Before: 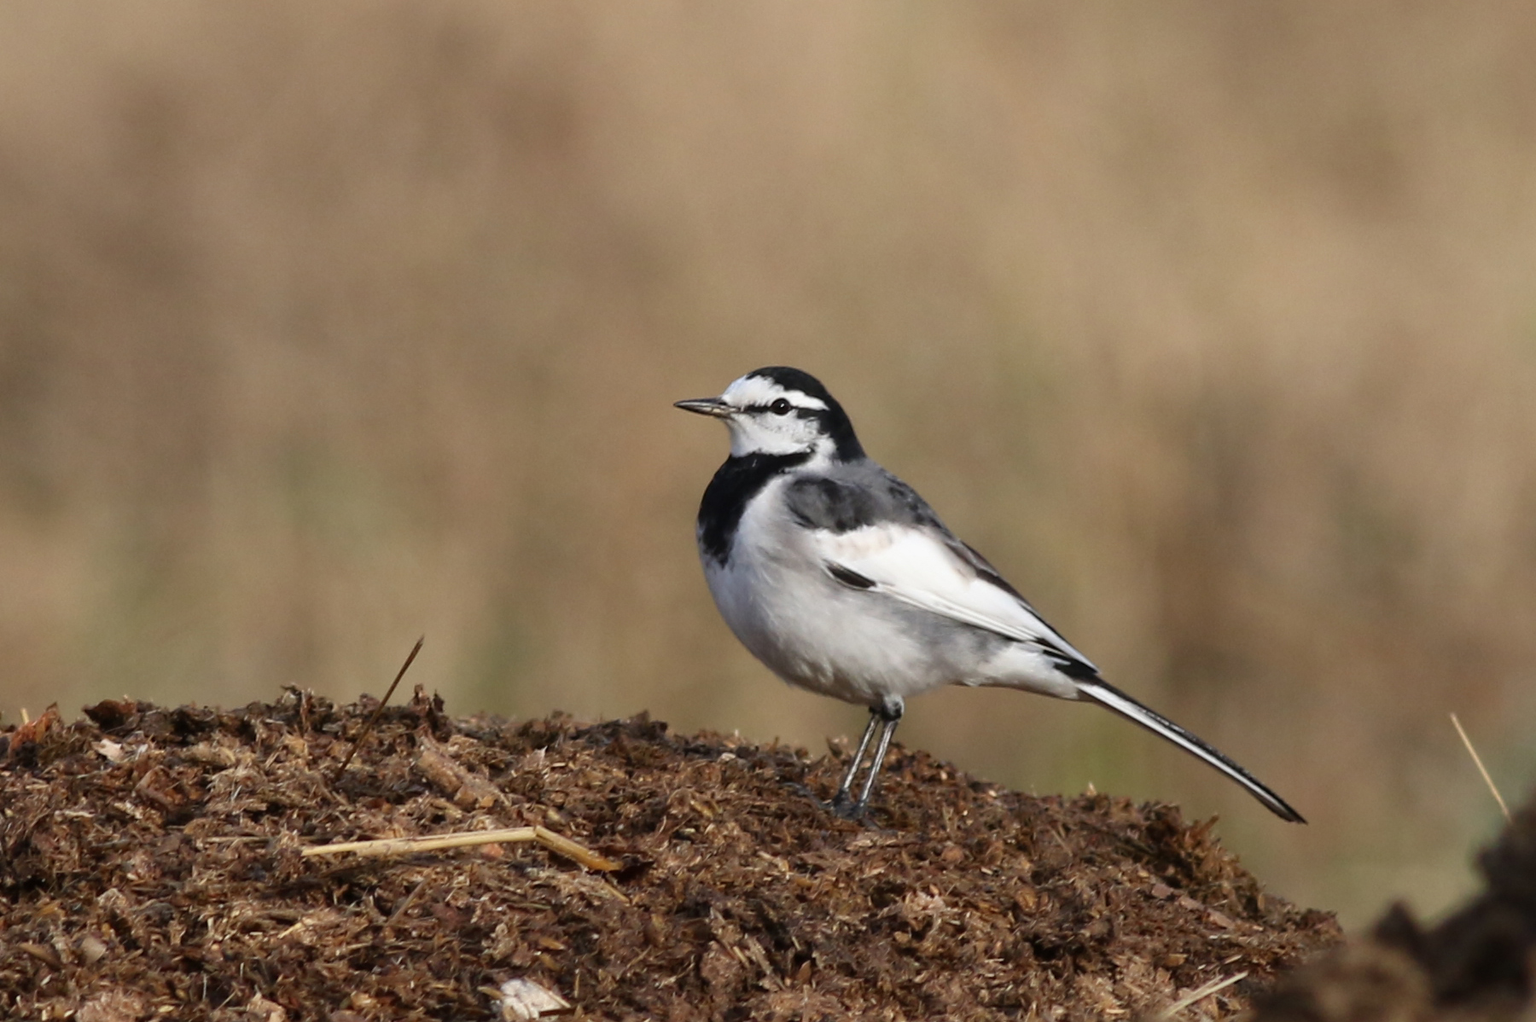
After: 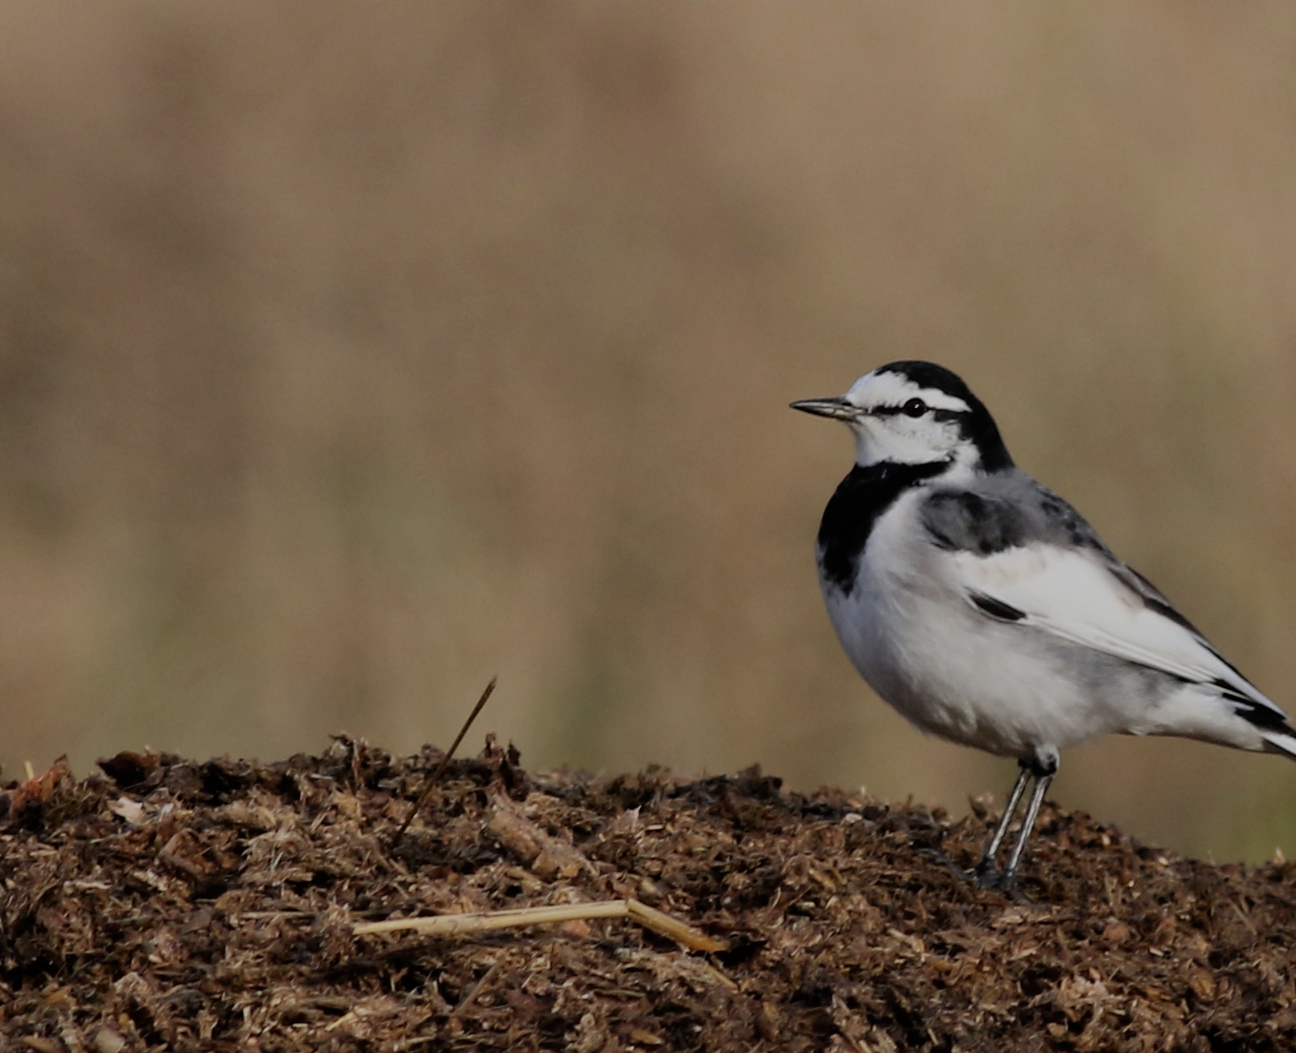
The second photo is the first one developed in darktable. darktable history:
exposure: exposure -0.492 EV, compensate highlight preservation false
filmic rgb: black relative exposure -7.65 EV, white relative exposure 4.56 EV, hardness 3.61
crop: top 5.803%, right 27.864%, bottom 5.804%
